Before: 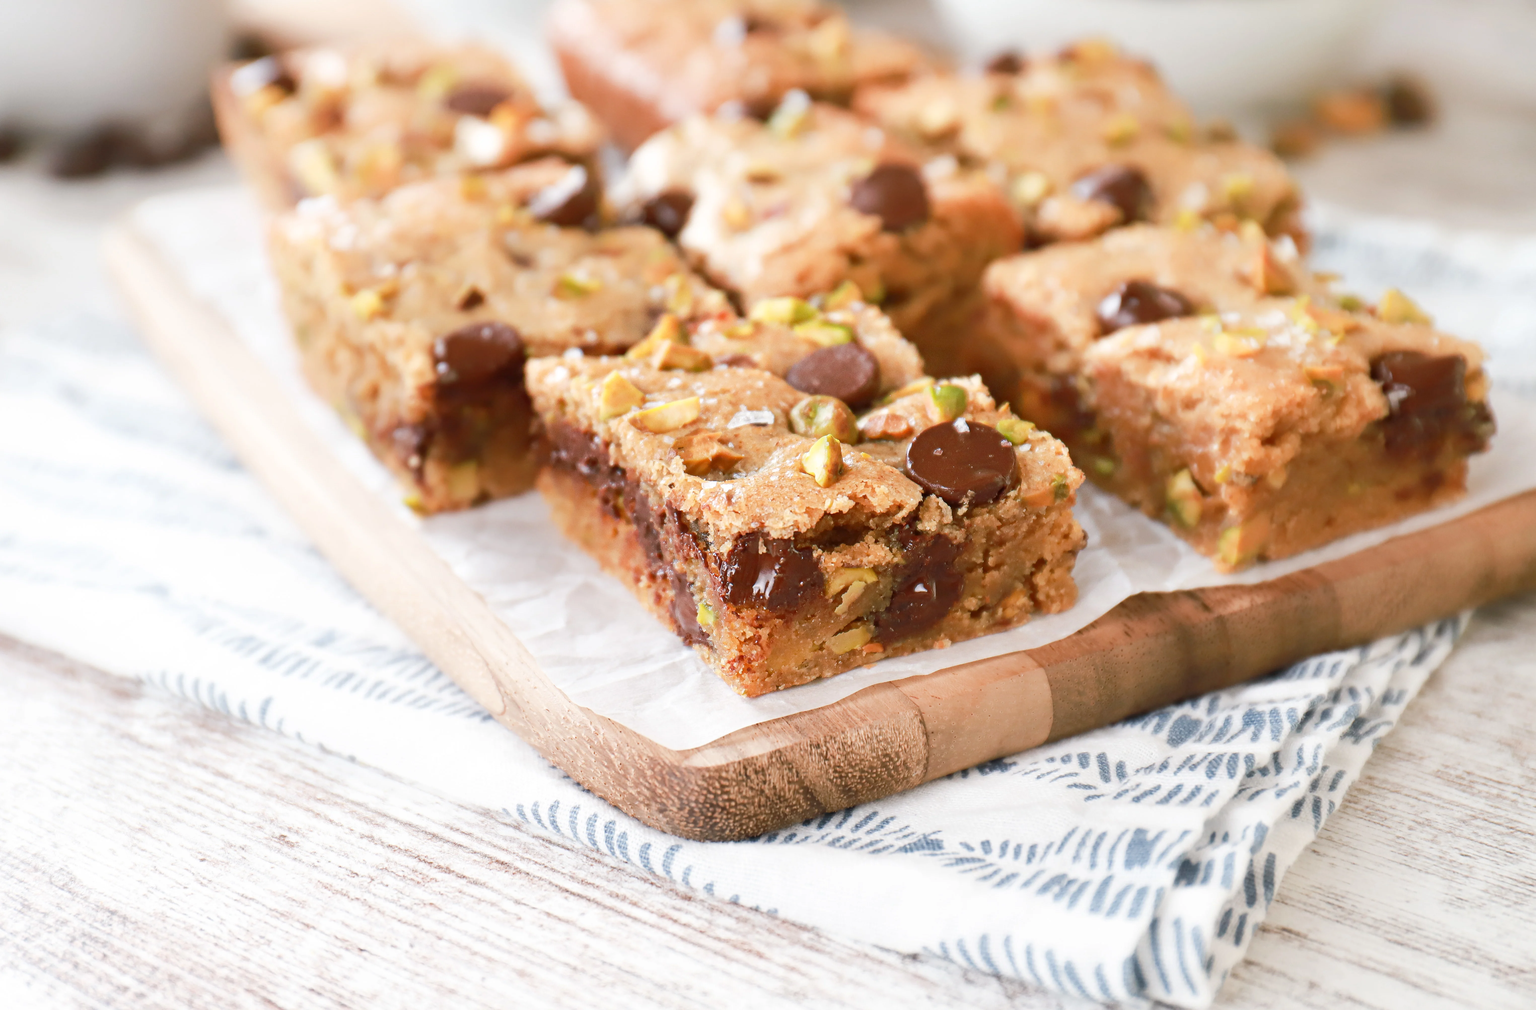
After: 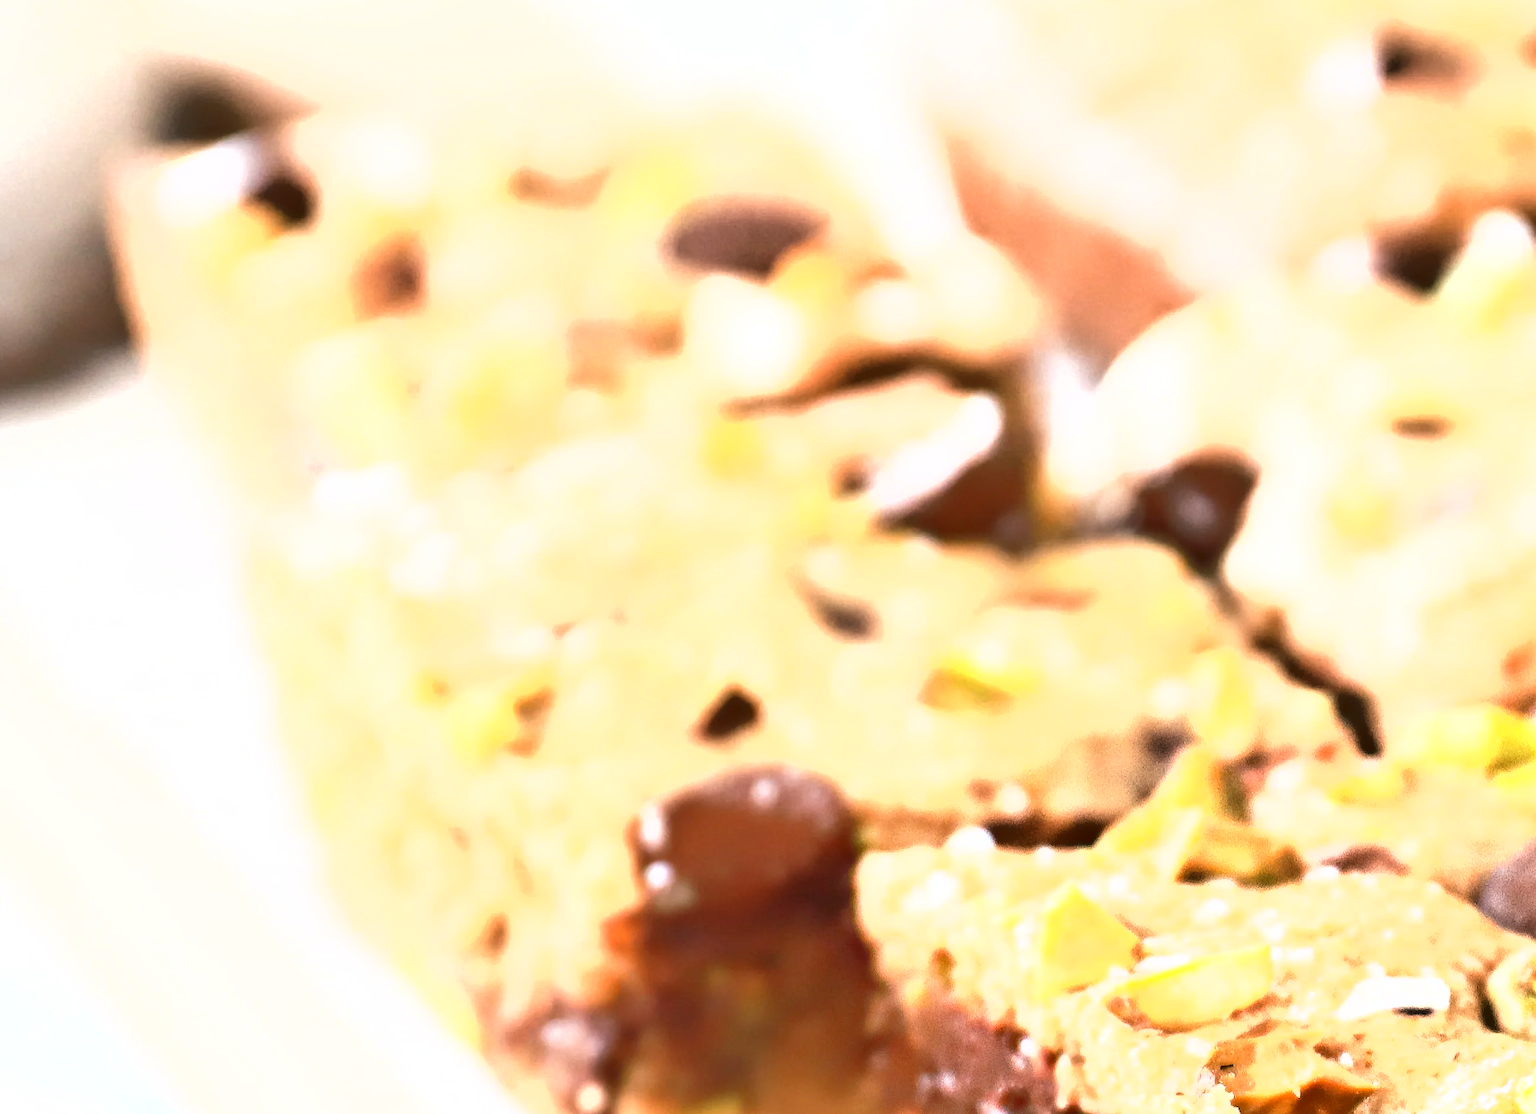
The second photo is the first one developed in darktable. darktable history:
white balance: emerald 1
exposure: exposure 1.223 EV, compensate highlight preservation false
crop and rotate: left 10.817%, top 0.062%, right 47.194%, bottom 53.626%
shadows and highlights: highlights color adjustment 0%, low approximation 0.01, soften with gaussian
